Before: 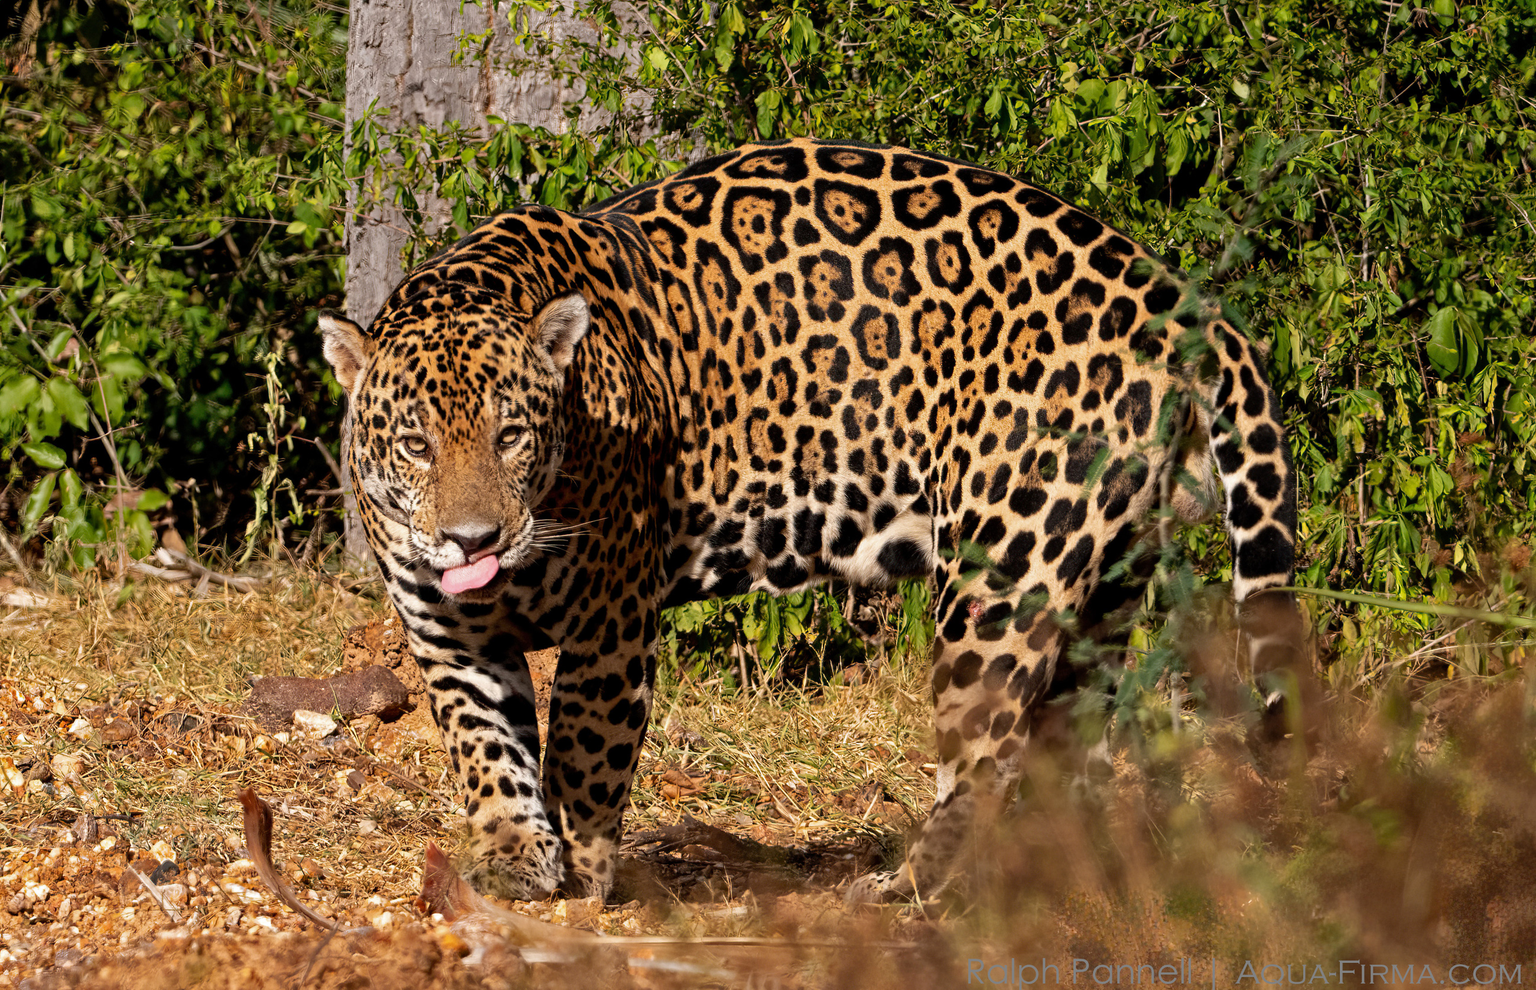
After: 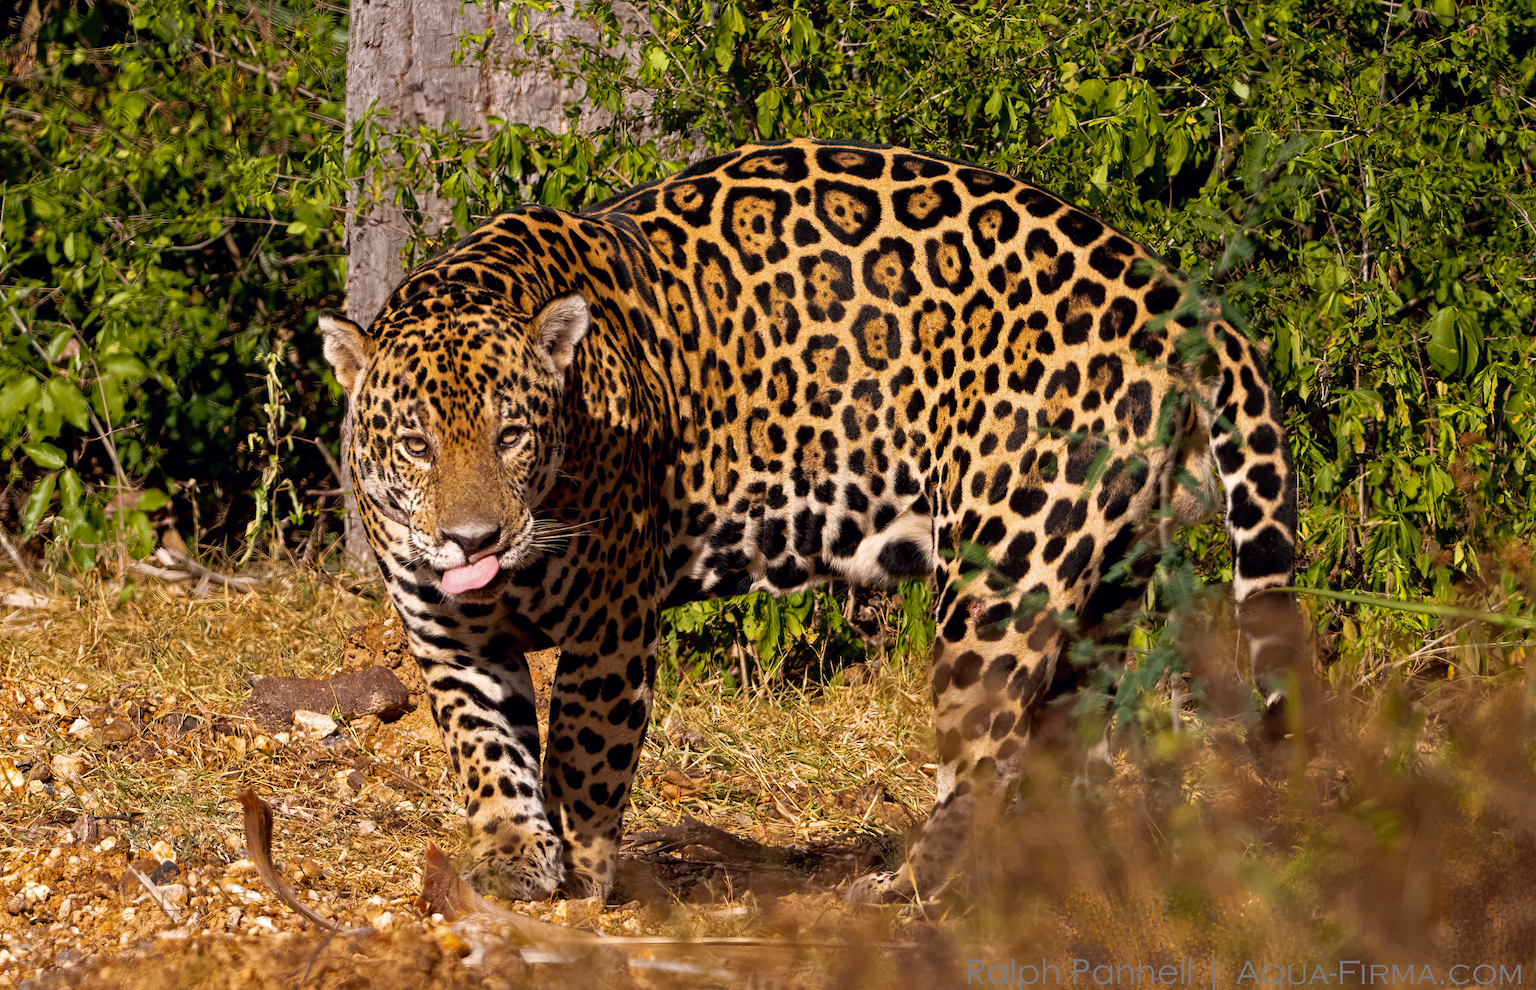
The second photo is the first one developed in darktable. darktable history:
tone curve: curves: ch0 [(0, 0) (0.15, 0.17) (0.452, 0.437) (0.611, 0.588) (0.751, 0.749) (1, 1)]; ch1 [(0, 0) (0.325, 0.327) (0.413, 0.442) (0.475, 0.467) (0.512, 0.522) (0.541, 0.55) (0.617, 0.612) (0.695, 0.697) (1, 1)]; ch2 [(0, 0) (0.386, 0.397) (0.452, 0.459) (0.505, 0.498) (0.536, 0.546) (0.574, 0.571) (0.633, 0.653) (1, 1)], color space Lab, independent channels, preserve colors none
